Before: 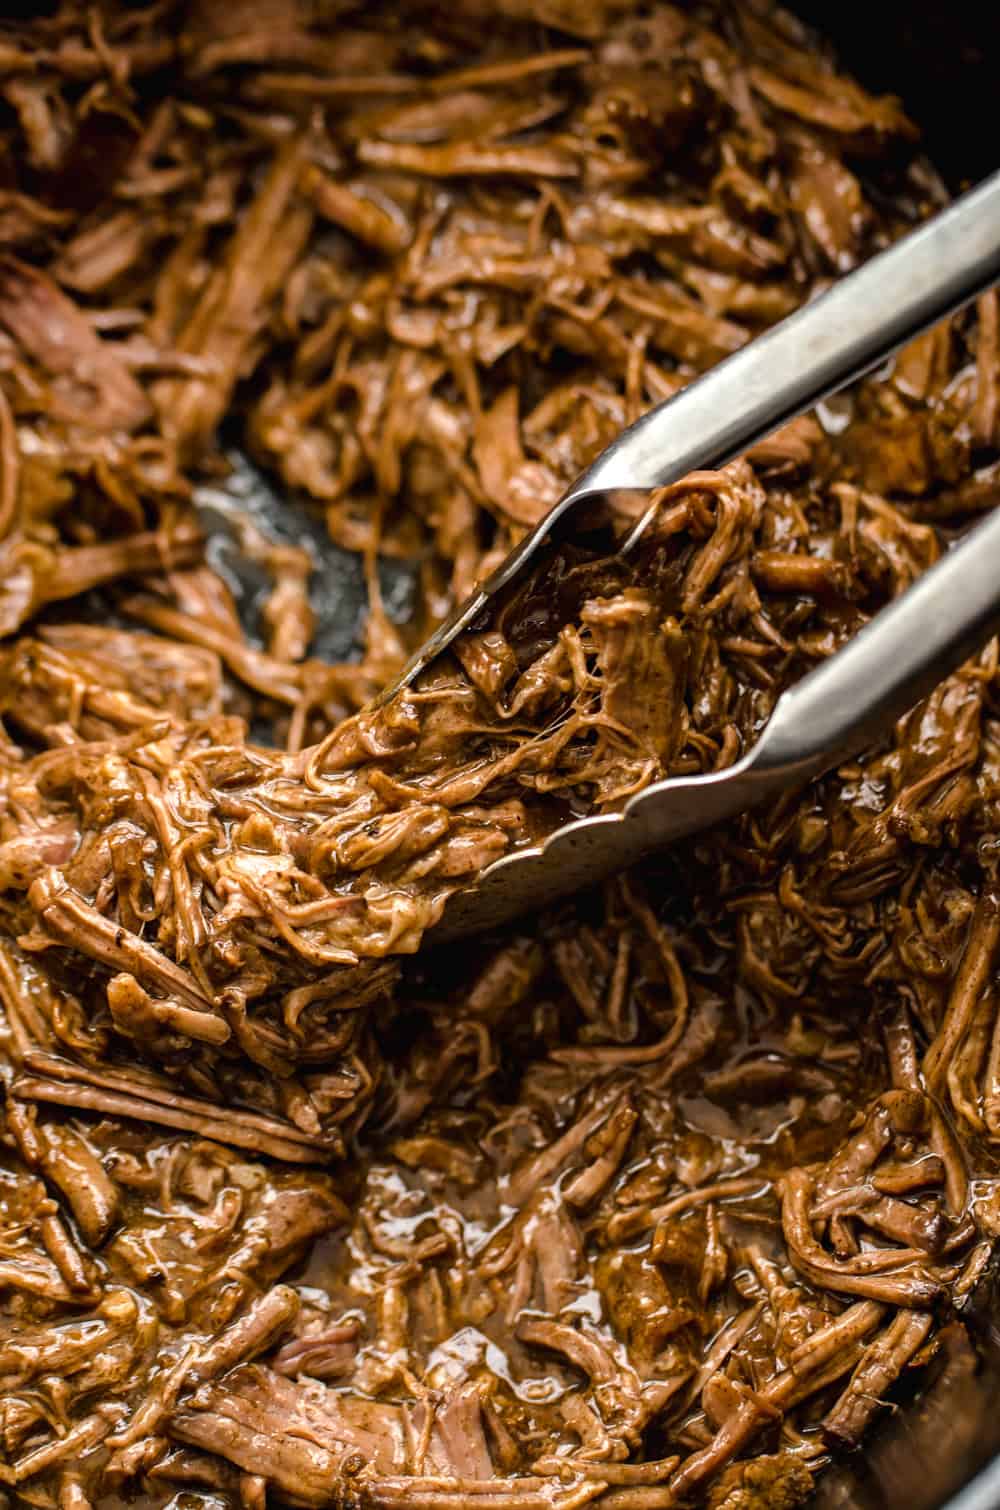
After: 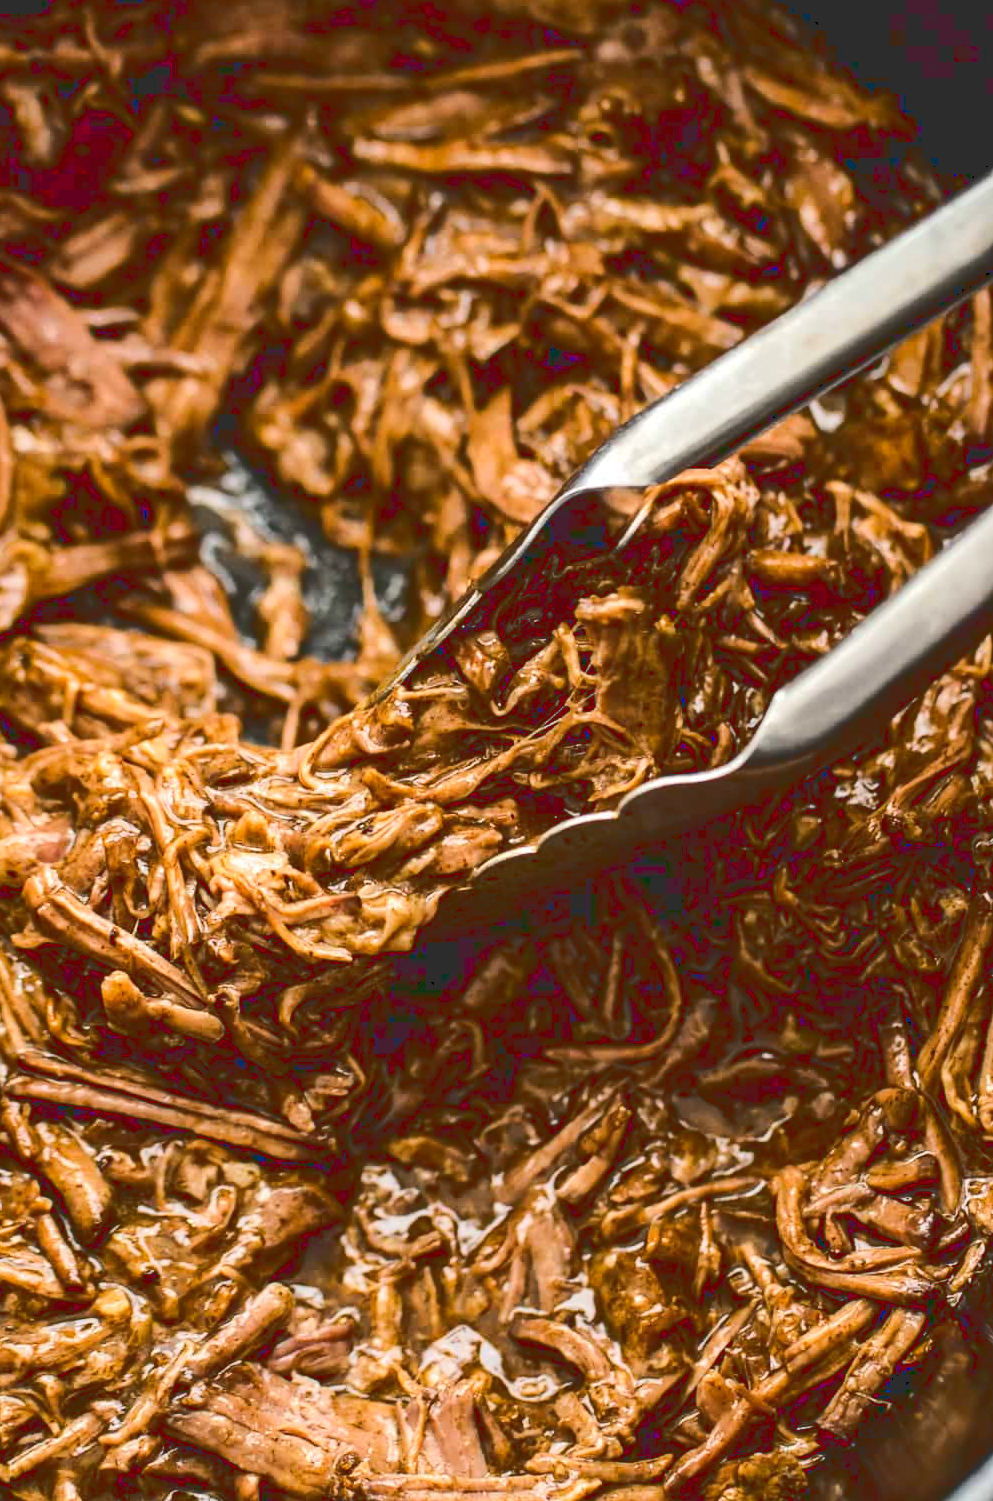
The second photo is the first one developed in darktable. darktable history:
crop and rotate: left 0.612%, top 0.183%, bottom 0.362%
tone curve: curves: ch0 [(0, 0) (0.003, 0.174) (0.011, 0.178) (0.025, 0.182) (0.044, 0.185) (0.069, 0.191) (0.1, 0.194) (0.136, 0.199) (0.177, 0.219) (0.224, 0.246) (0.277, 0.284) (0.335, 0.35) (0.399, 0.43) (0.468, 0.539) (0.543, 0.637) (0.623, 0.711) (0.709, 0.799) (0.801, 0.865) (0.898, 0.914) (1, 1)], color space Lab, linked channels, preserve colors none
